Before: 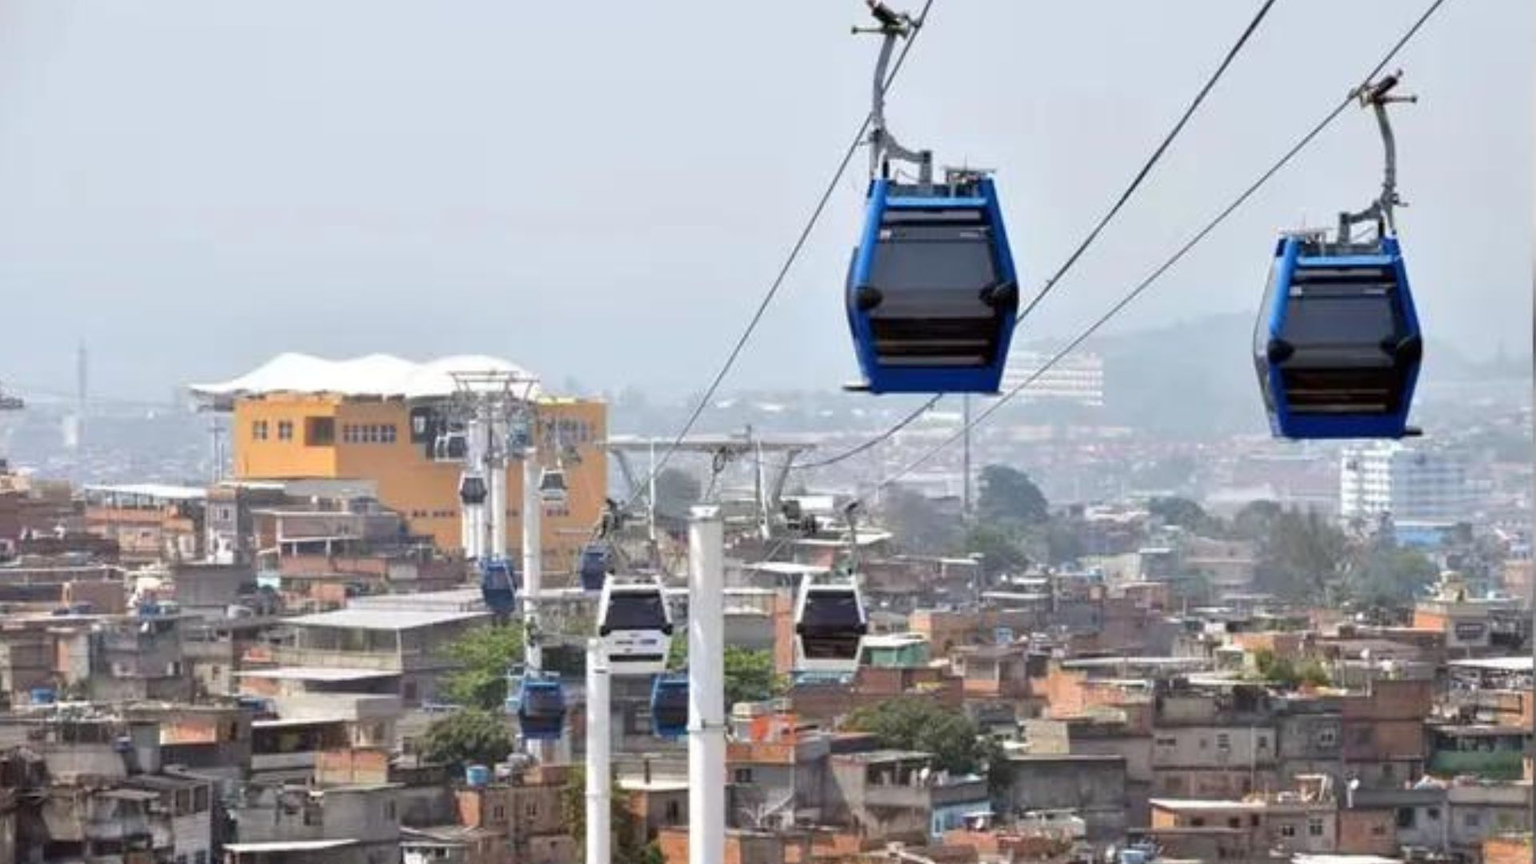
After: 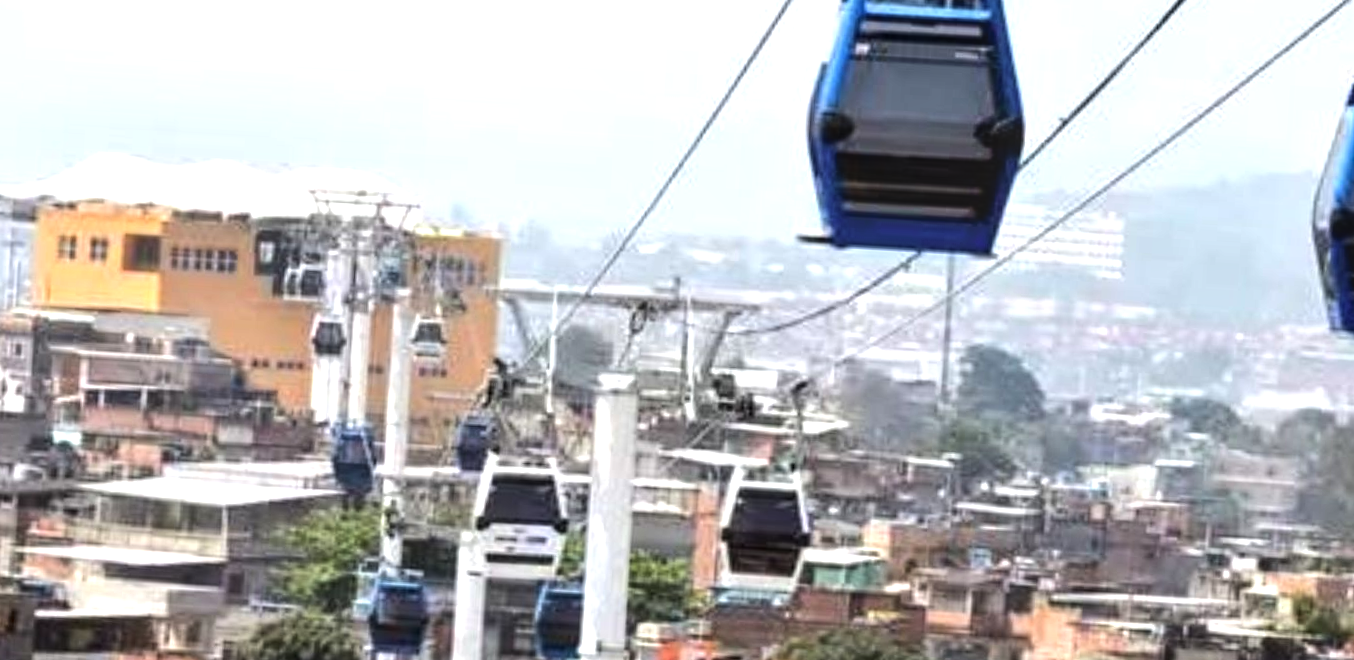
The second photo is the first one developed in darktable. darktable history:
crop and rotate: angle -3.37°, left 9.79%, top 20.73%, right 12.42%, bottom 11.82%
local contrast: on, module defaults
tone equalizer: -8 EV -0.75 EV, -7 EV -0.7 EV, -6 EV -0.6 EV, -5 EV -0.4 EV, -3 EV 0.4 EV, -2 EV 0.6 EV, -1 EV 0.7 EV, +0 EV 0.75 EV, edges refinement/feathering 500, mask exposure compensation -1.57 EV, preserve details no
